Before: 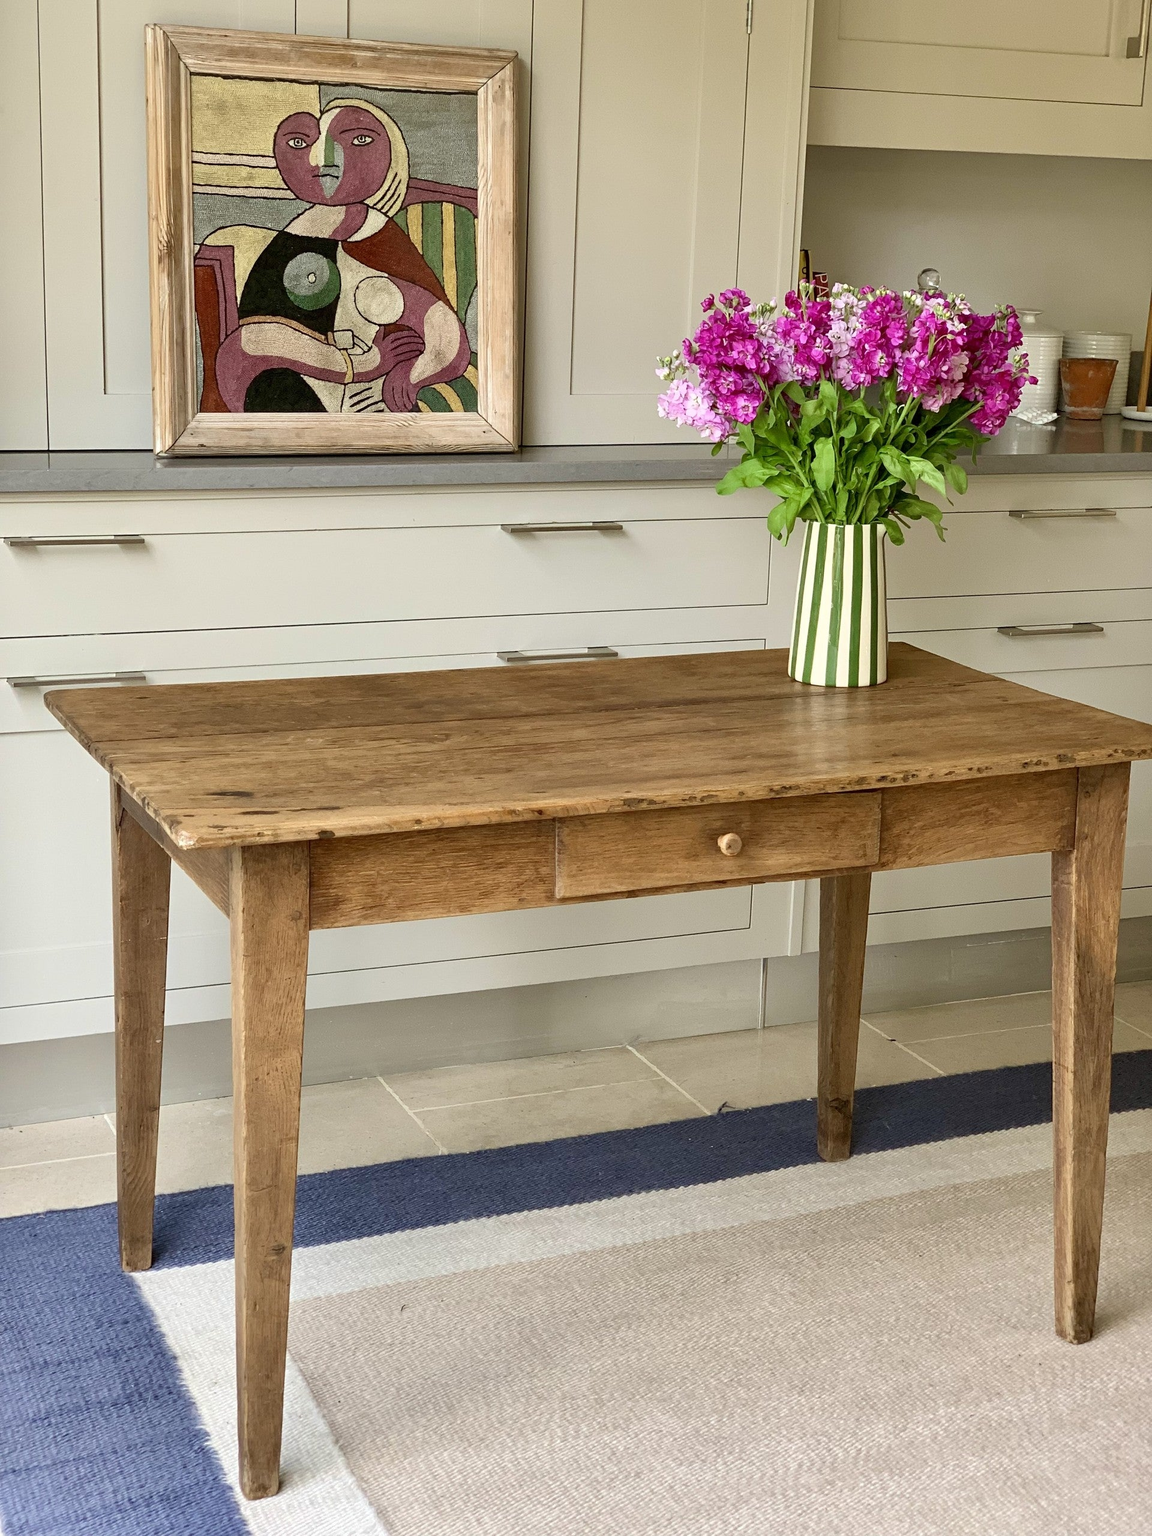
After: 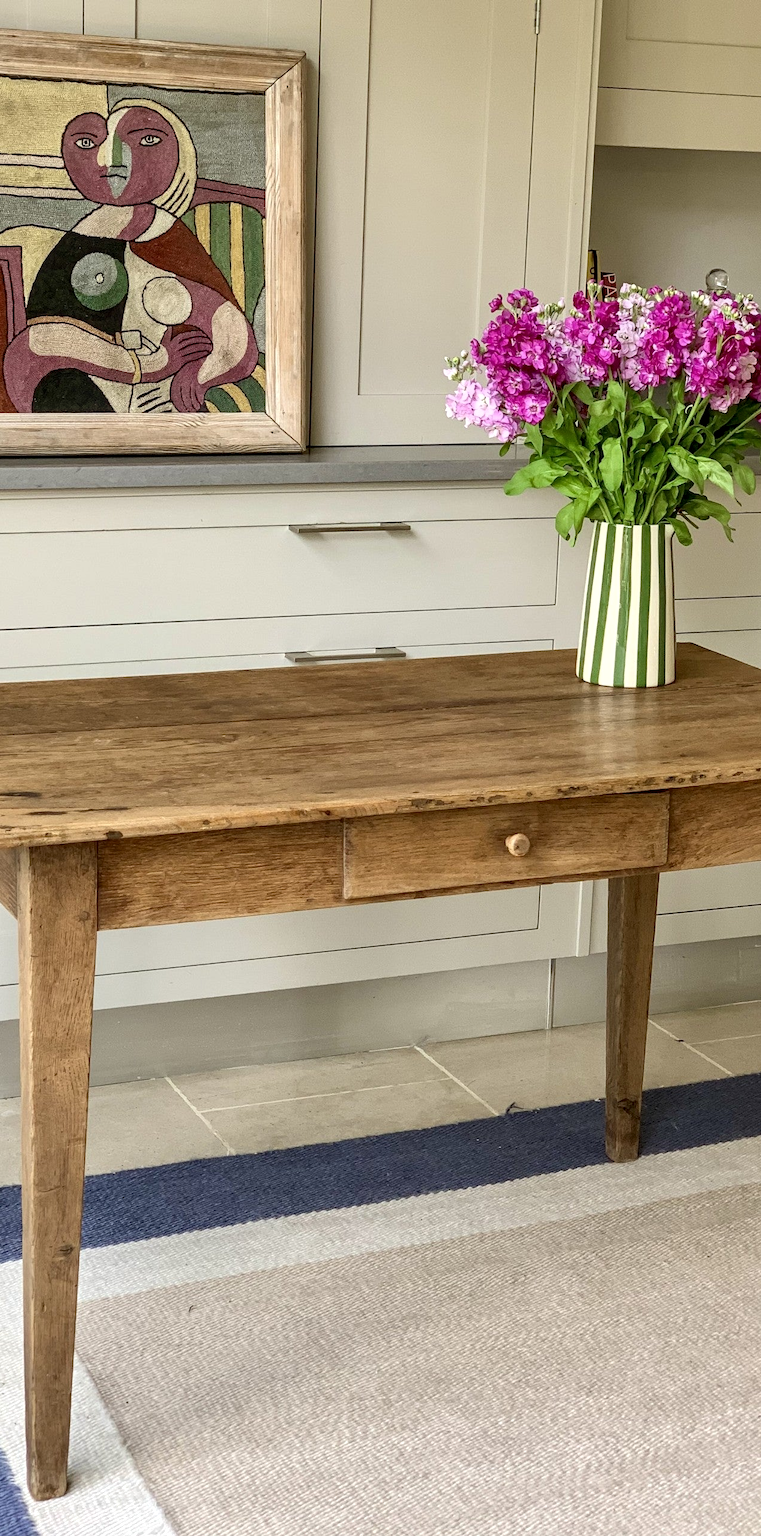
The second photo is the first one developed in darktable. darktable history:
shadows and highlights: shadows 12, white point adjustment 1.2, highlights -0.36, soften with gaussian
crop and rotate: left 18.442%, right 15.508%
local contrast: on, module defaults
